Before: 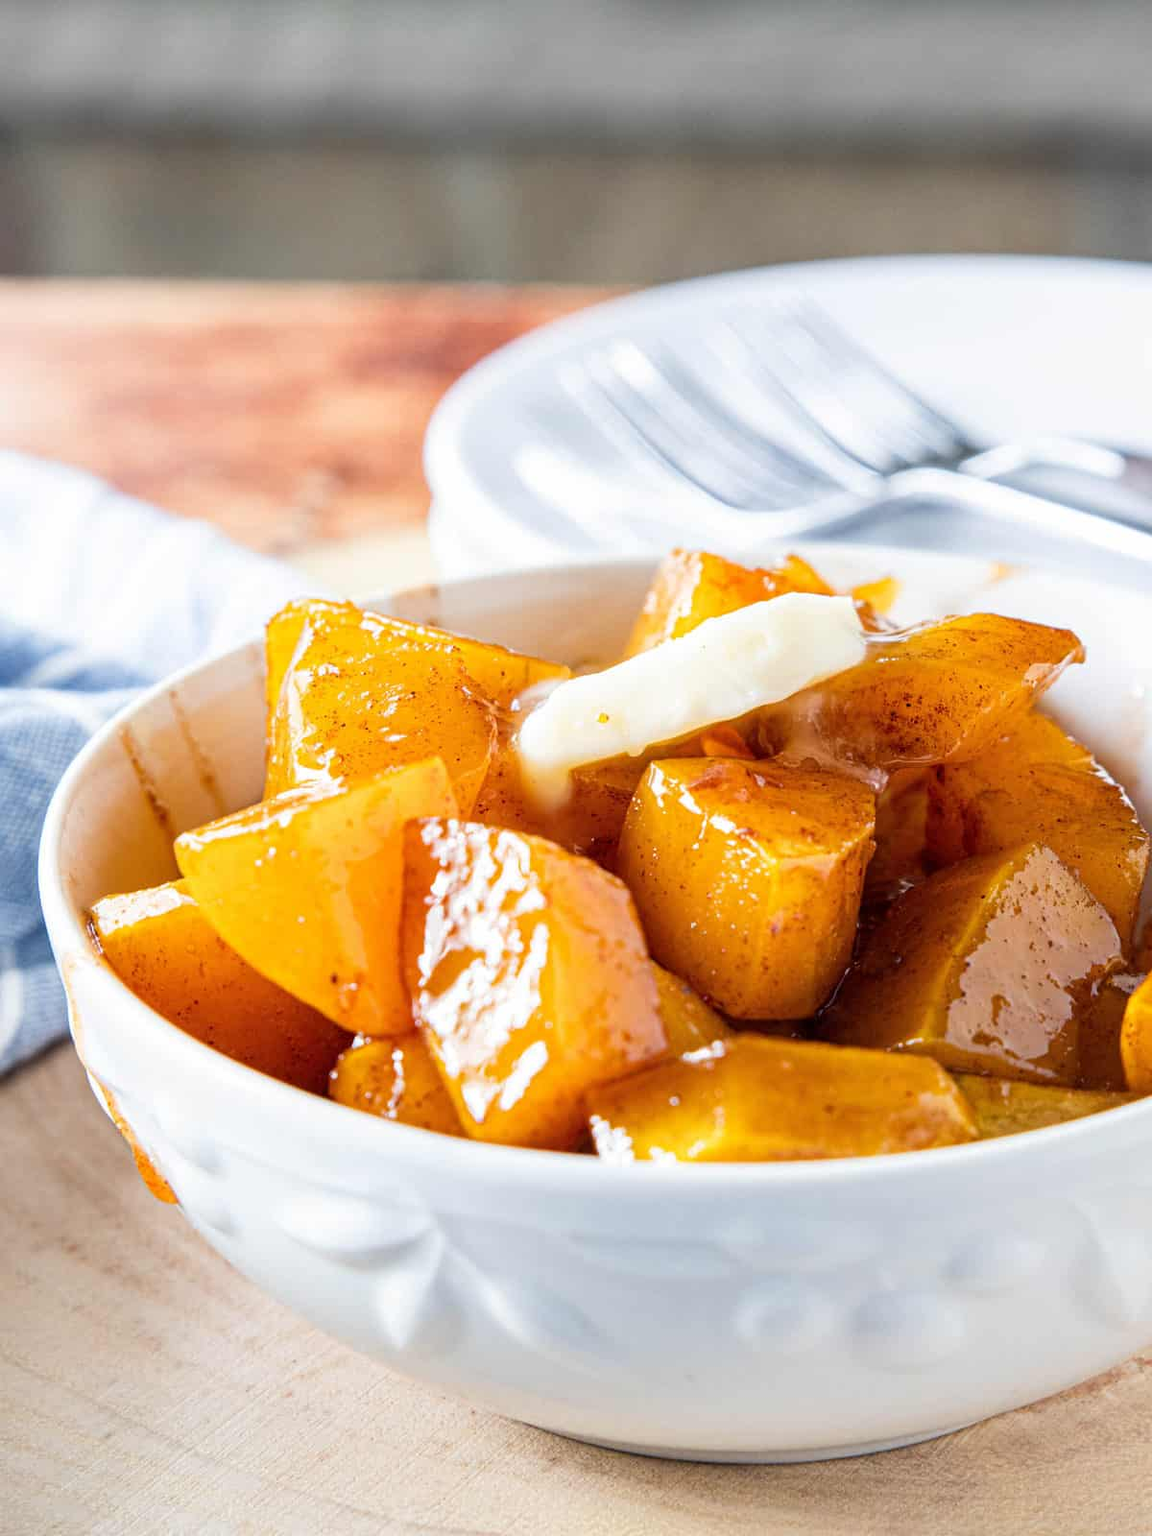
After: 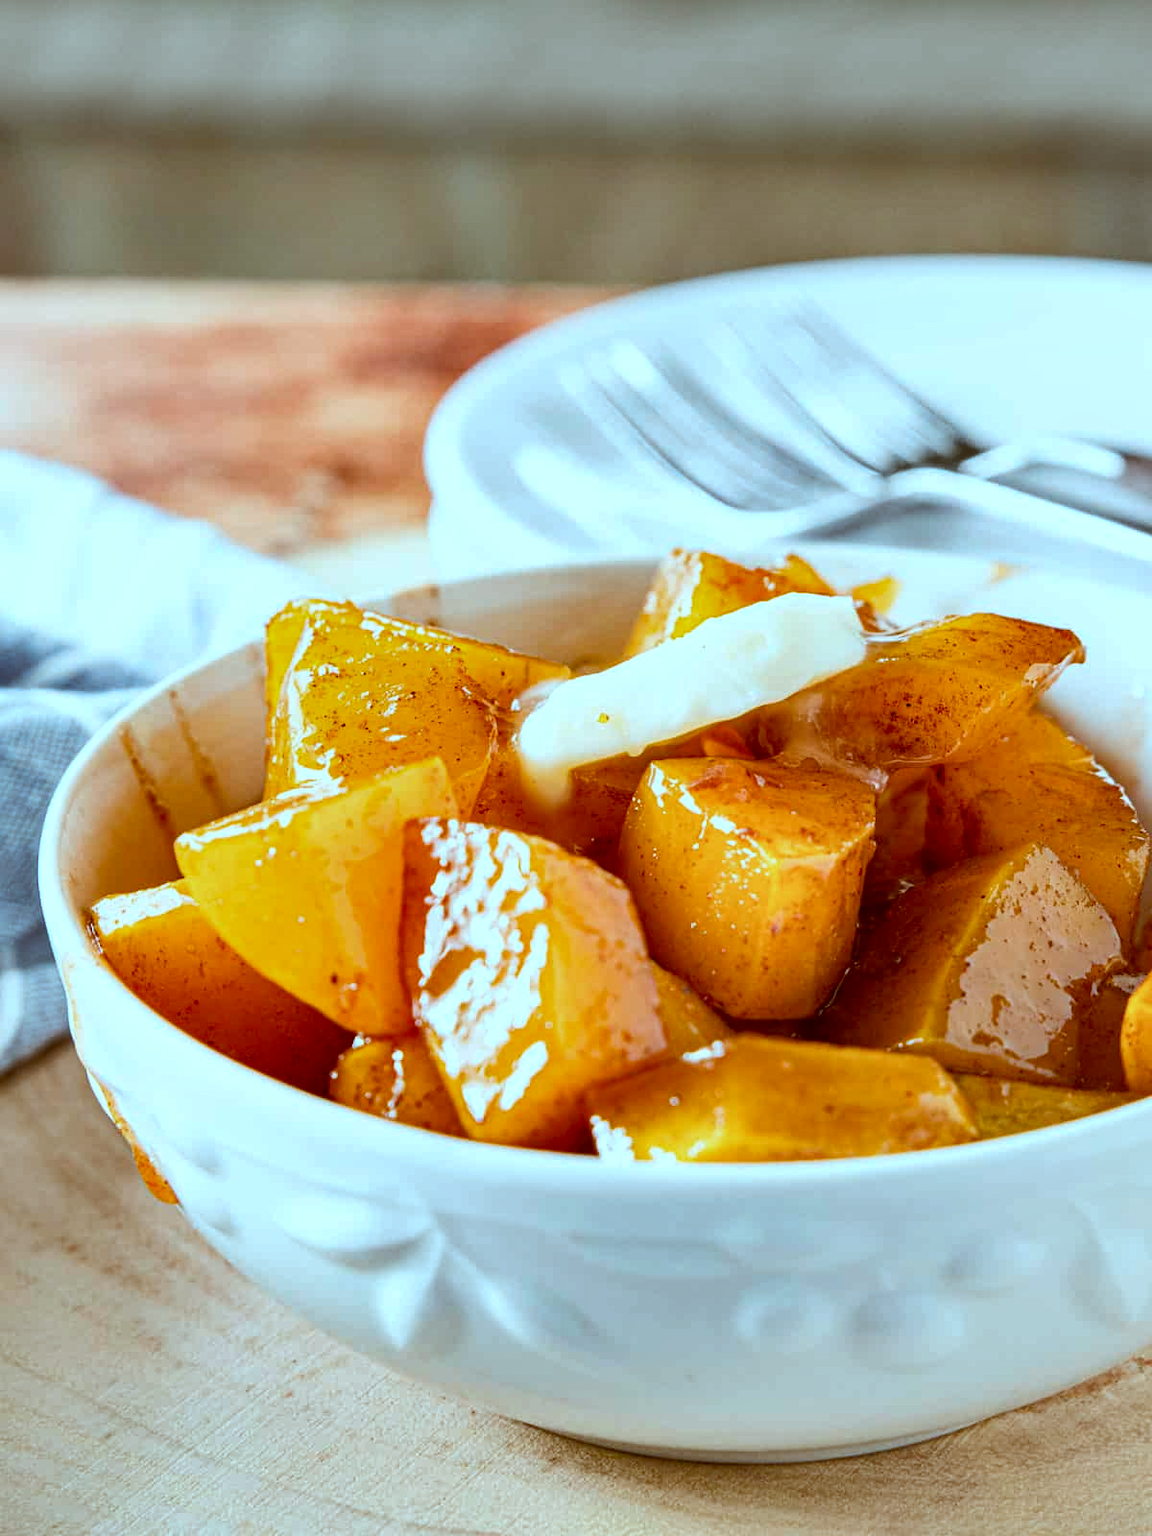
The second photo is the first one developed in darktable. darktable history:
shadows and highlights: soften with gaussian
color correction: highlights a* -14.62, highlights b* -16.22, shadows a* 10.12, shadows b* 29.4
